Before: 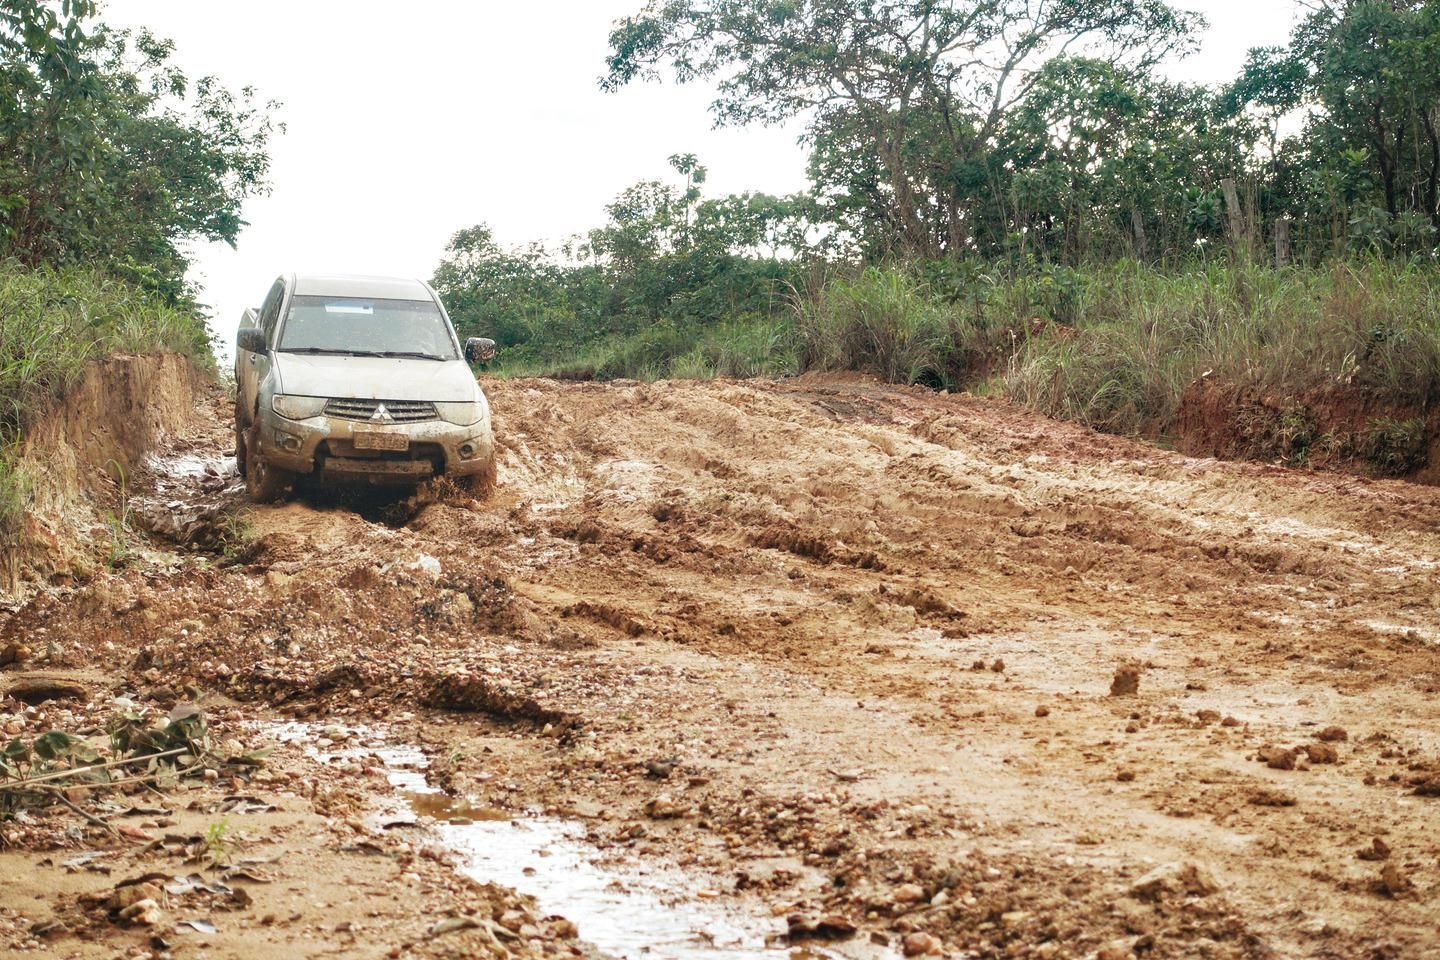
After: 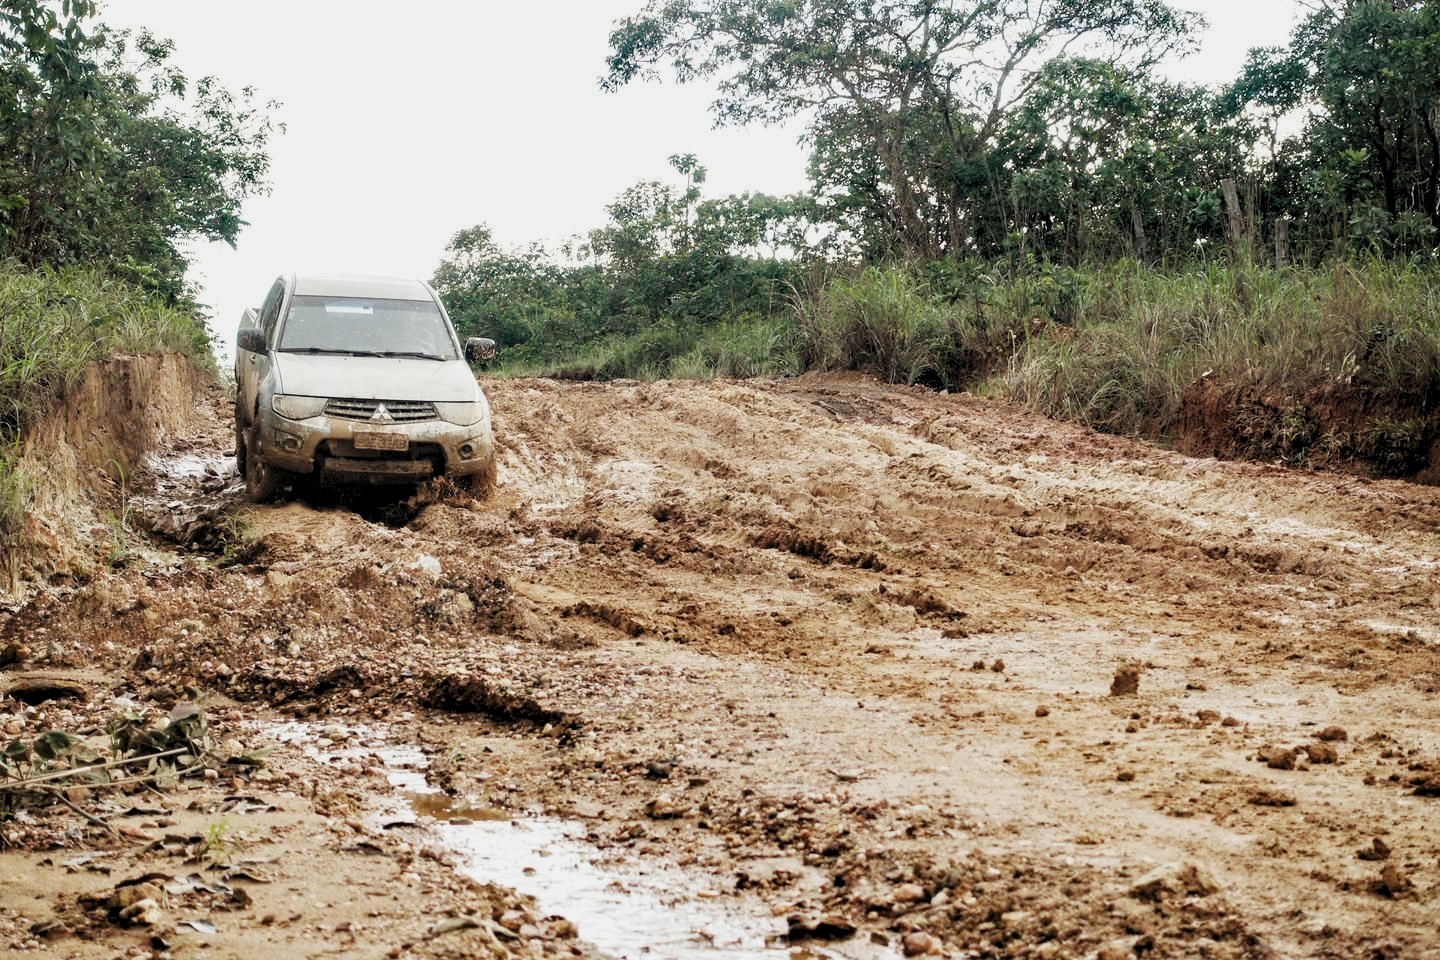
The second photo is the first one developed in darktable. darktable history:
tone curve: curves: ch0 [(0, 0.019) (0.066, 0.043) (0.189, 0.182) (0.368, 0.407) (0.501, 0.564) (0.677, 0.729) (0.851, 0.861) (0.997, 0.959)]; ch1 [(0, 0) (0.187, 0.121) (0.388, 0.346) (0.437, 0.409) (0.474, 0.472) (0.499, 0.501) (0.514, 0.515) (0.542, 0.557) (0.645, 0.686) (0.812, 0.856) (1, 1)]; ch2 [(0, 0) (0.246, 0.214) (0.421, 0.427) (0.459, 0.484) (0.5, 0.504) (0.518, 0.523) (0.529, 0.548) (0.56, 0.576) (0.607, 0.63) (0.744, 0.734) (0.867, 0.821) (0.993, 0.889)], preserve colors none
levels: levels [0.116, 0.574, 1]
